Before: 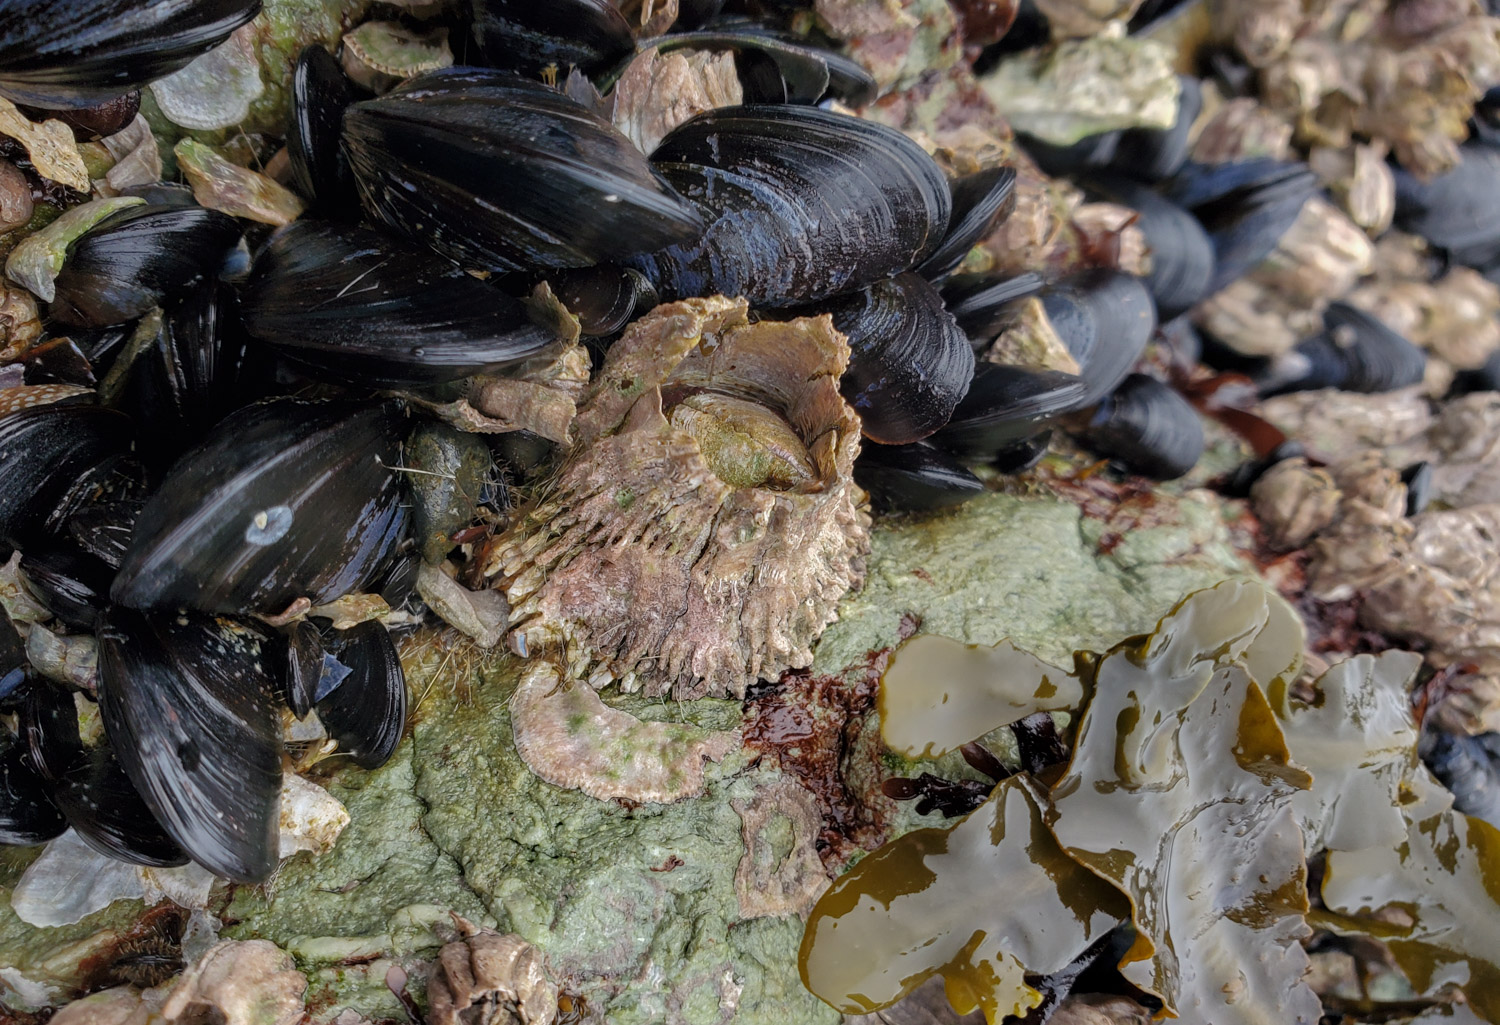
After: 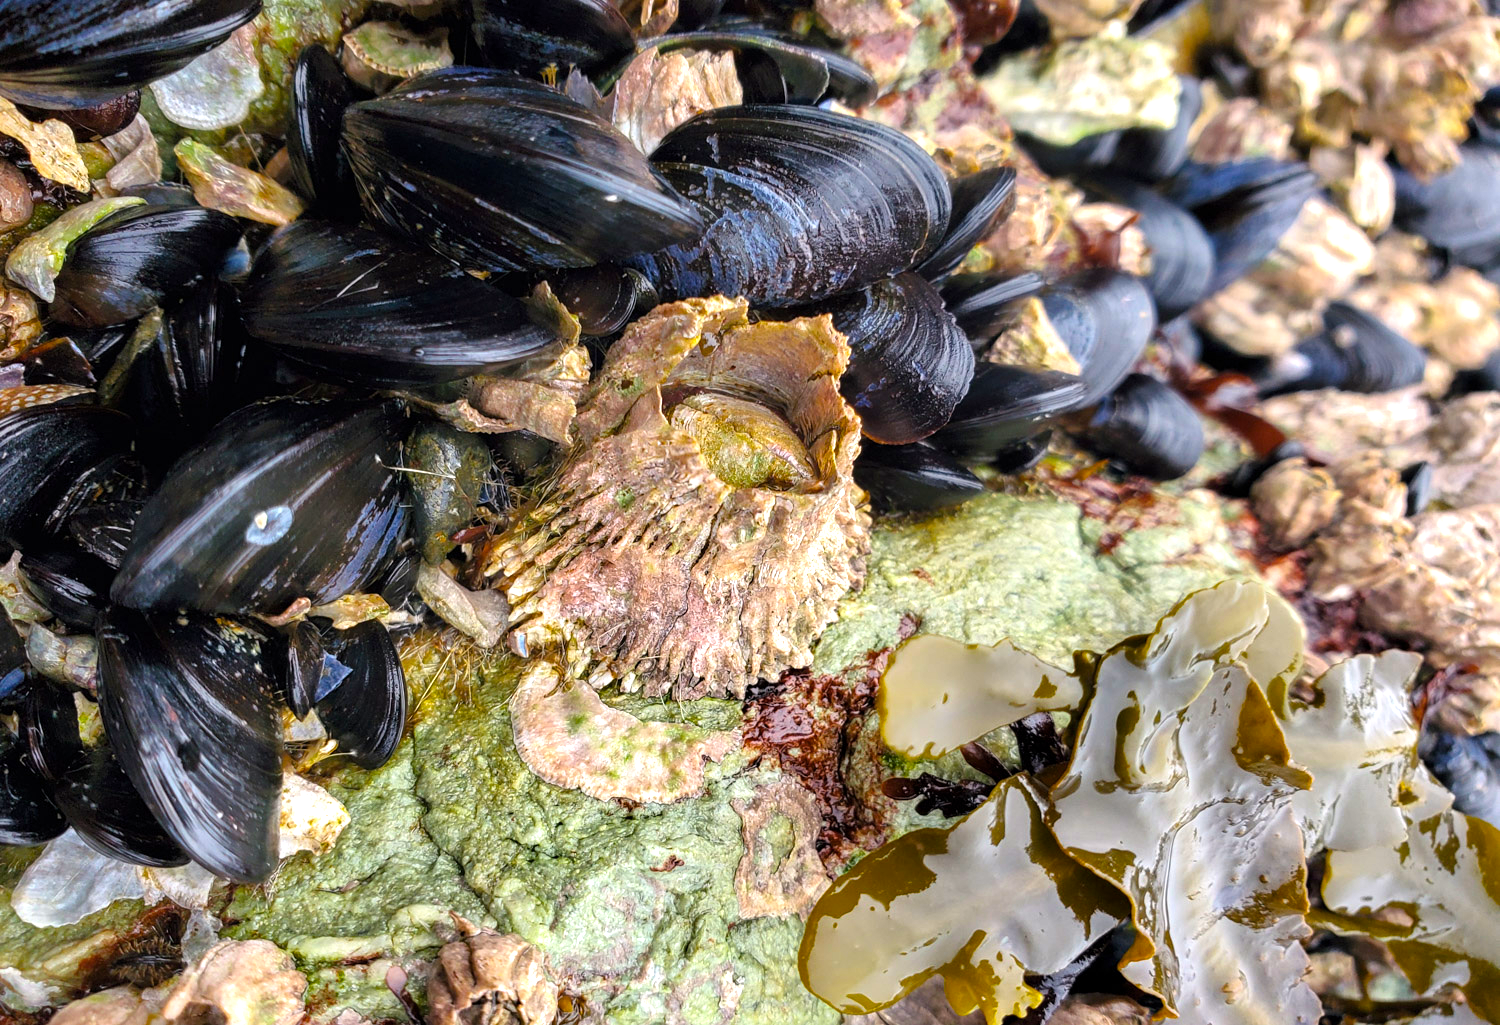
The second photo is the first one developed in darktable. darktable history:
color balance rgb: highlights gain › chroma 0.253%, highlights gain › hue 329.89°, perceptual saturation grading › global saturation 30.455%, global vibrance 25.085%, contrast 10.412%
exposure: exposure 0.202 EV, compensate exposure bias true, compensate highlight preservation false
